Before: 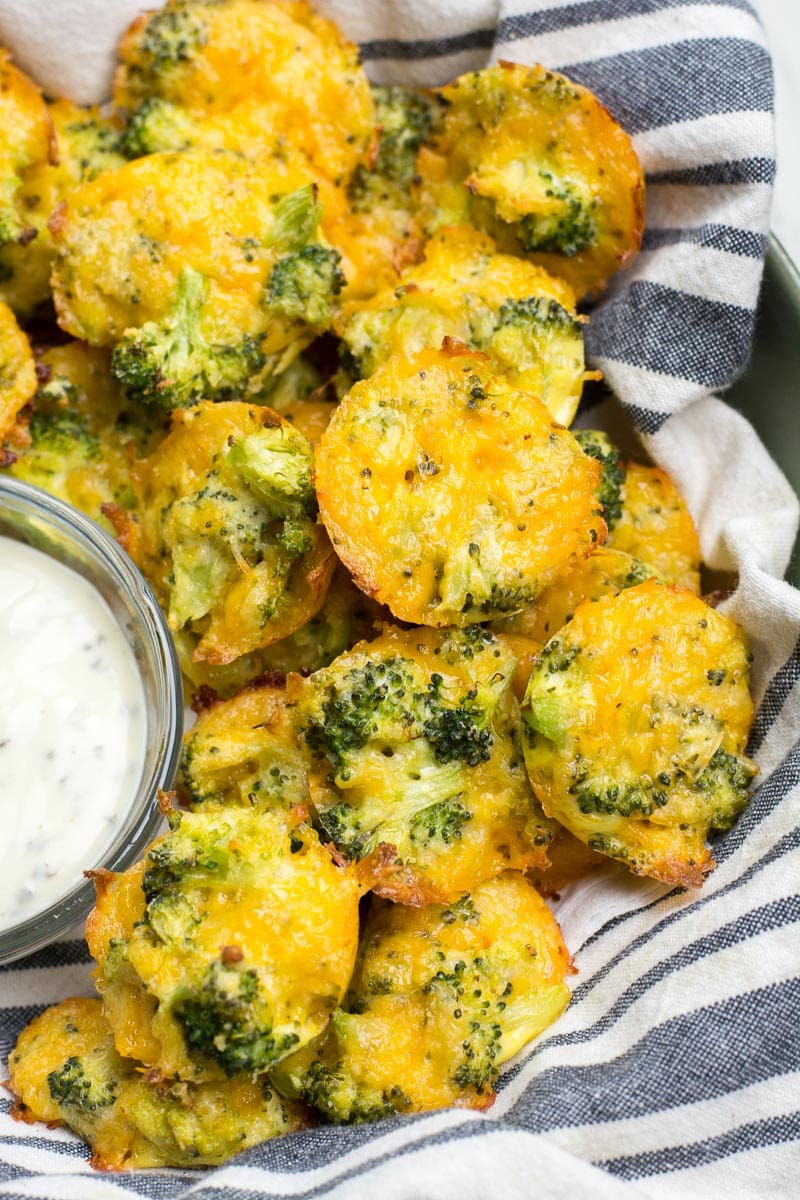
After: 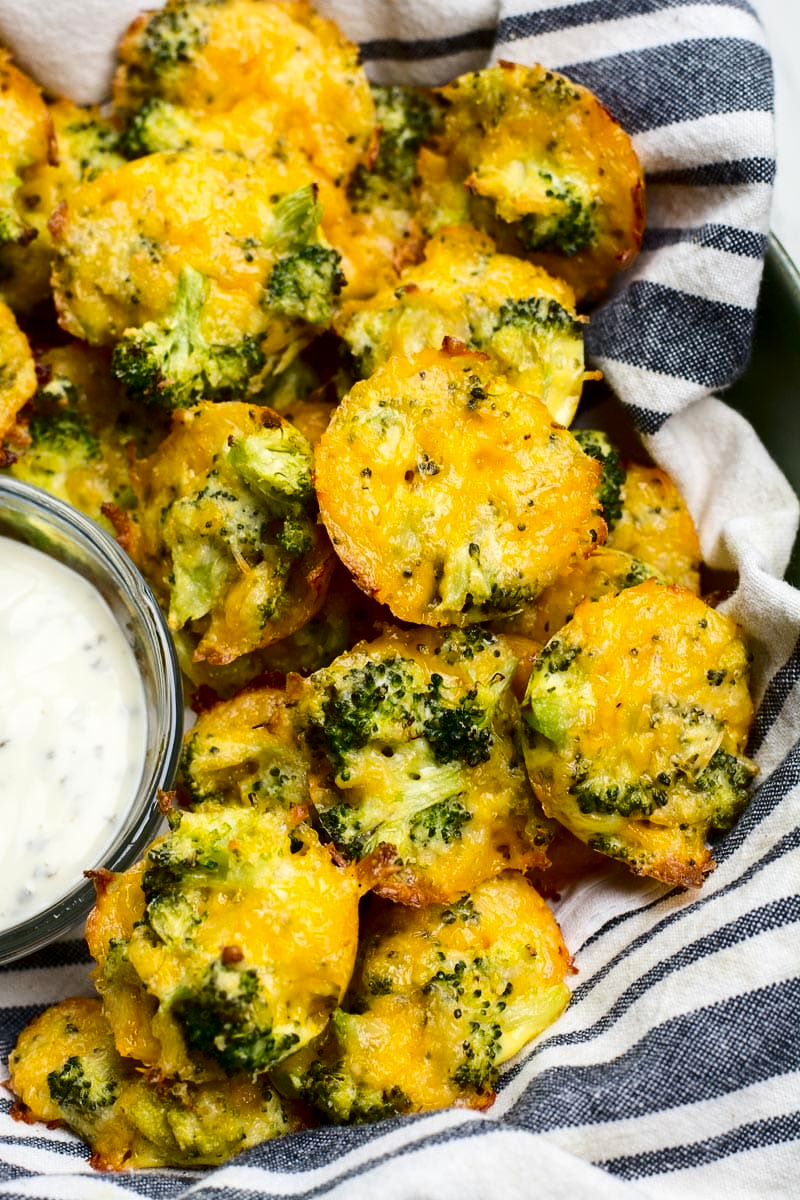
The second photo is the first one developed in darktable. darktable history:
contrast brightness saturation: contrast 0.187, brightness -0.24, saturation 0.106
